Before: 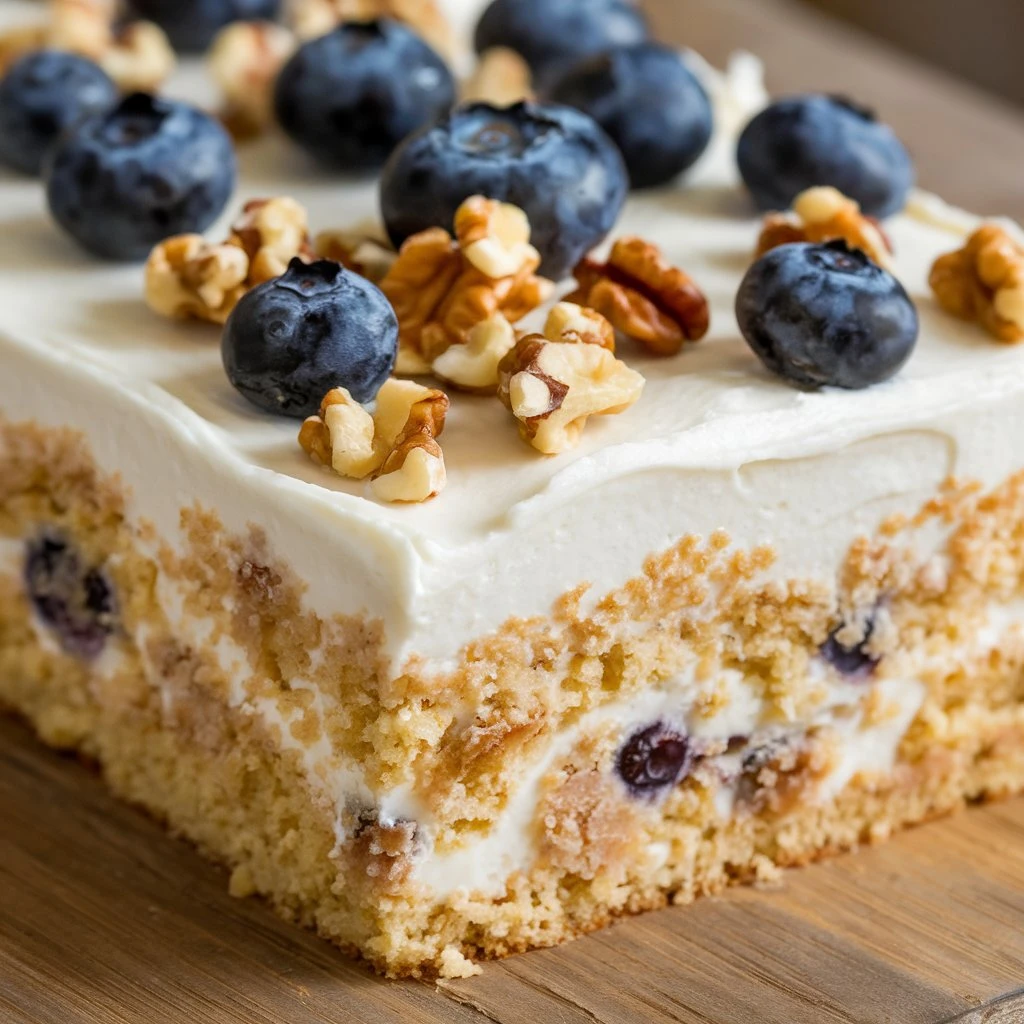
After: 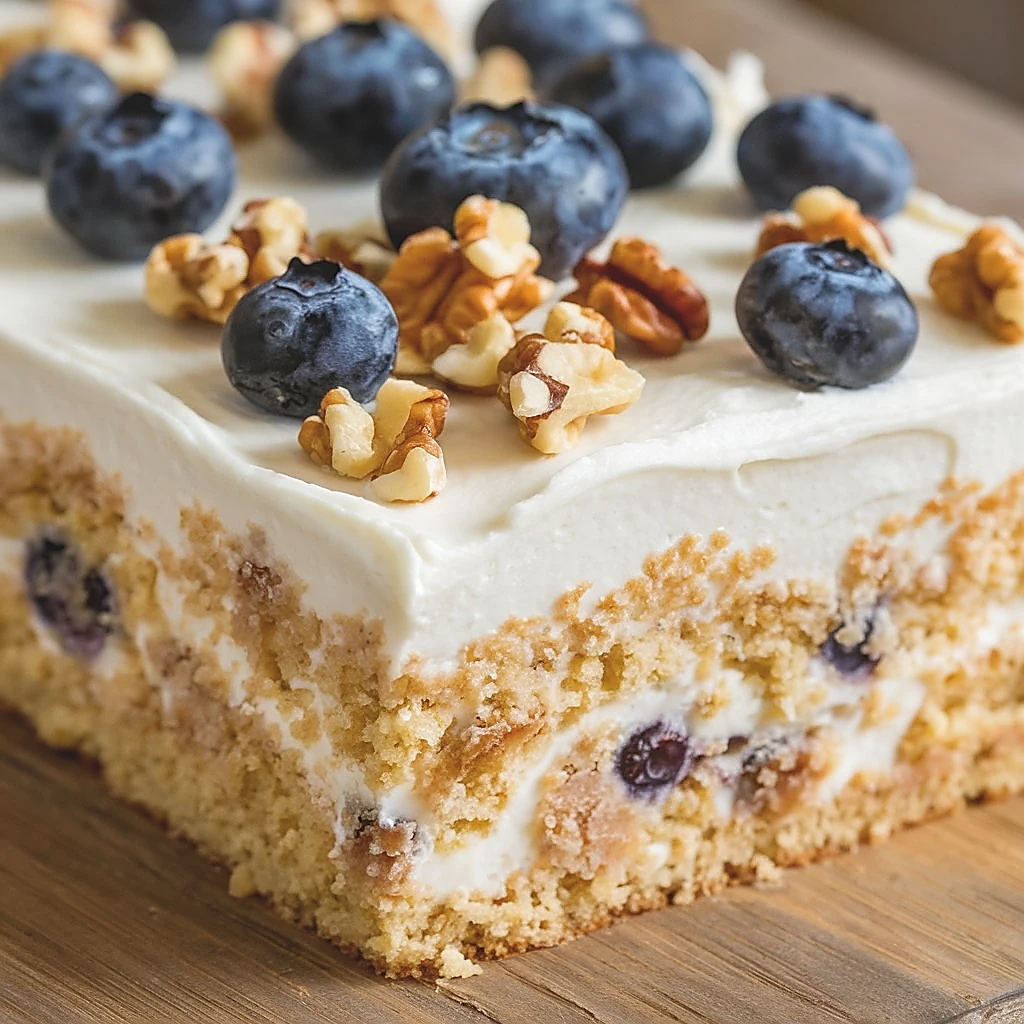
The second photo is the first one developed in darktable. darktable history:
local contrast: detail 110%
sharpen: radius 1.4, amount 1.25, threshold 0.7
color balance: lift [1.007, 1, 1, 1], gamma [1.097, 1, 1, 1]
